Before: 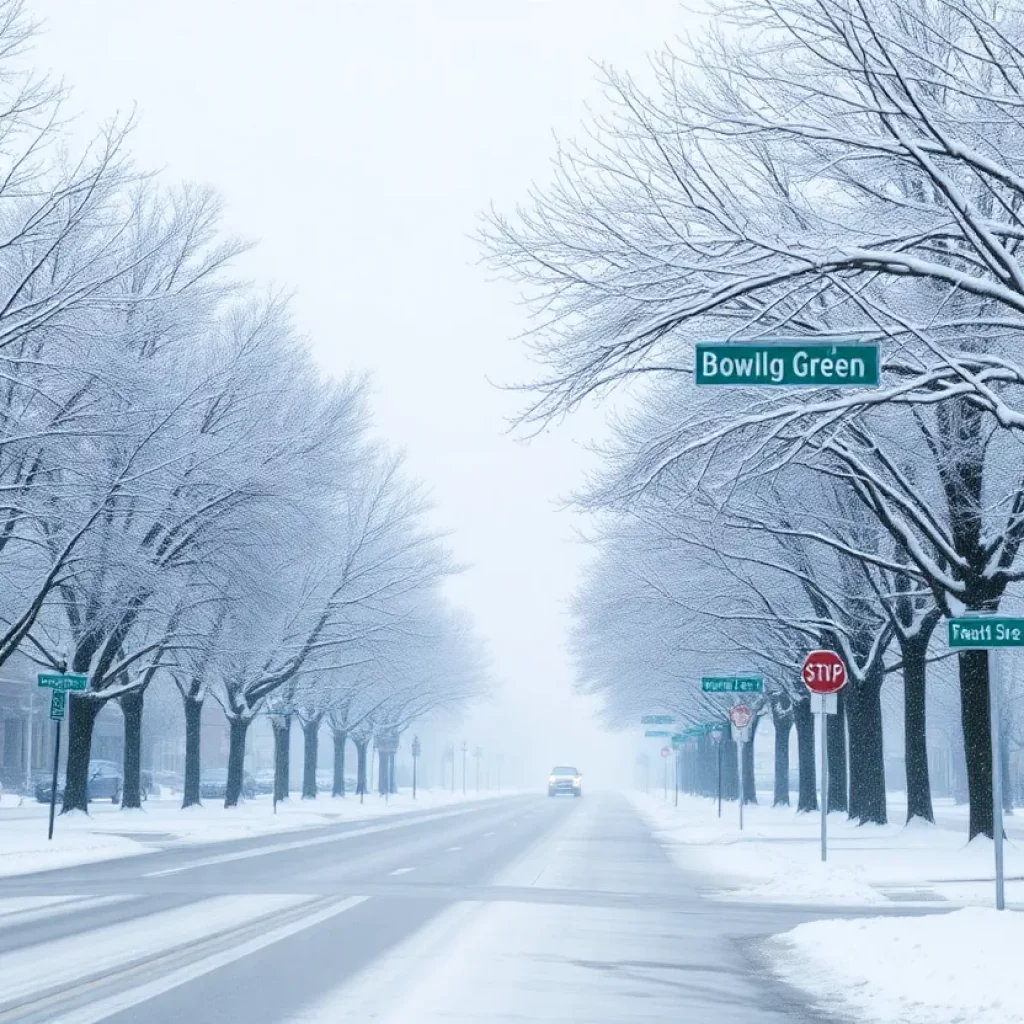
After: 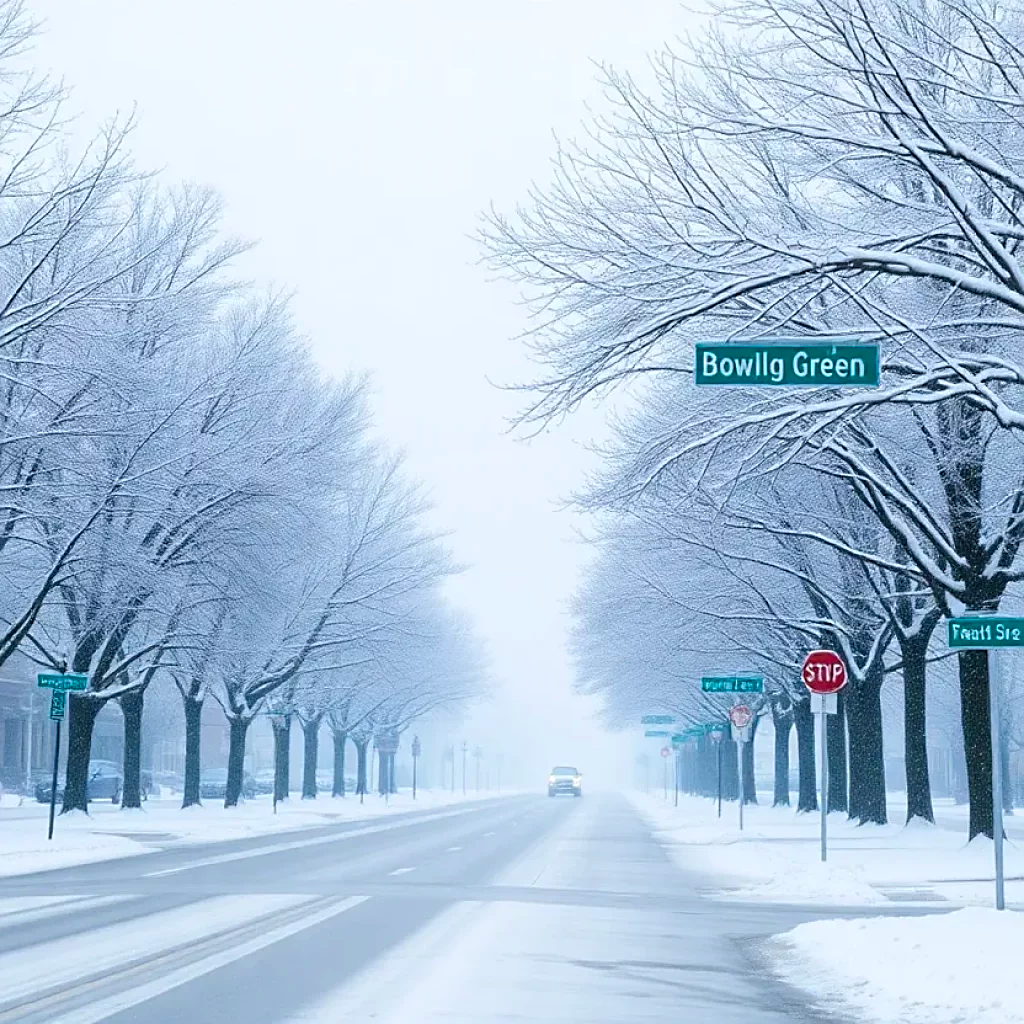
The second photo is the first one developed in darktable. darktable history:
sharpen: on, module defaults
color balance rgb: perceptual saturation grading › global saturation 19.368%, global vibrance 20%
